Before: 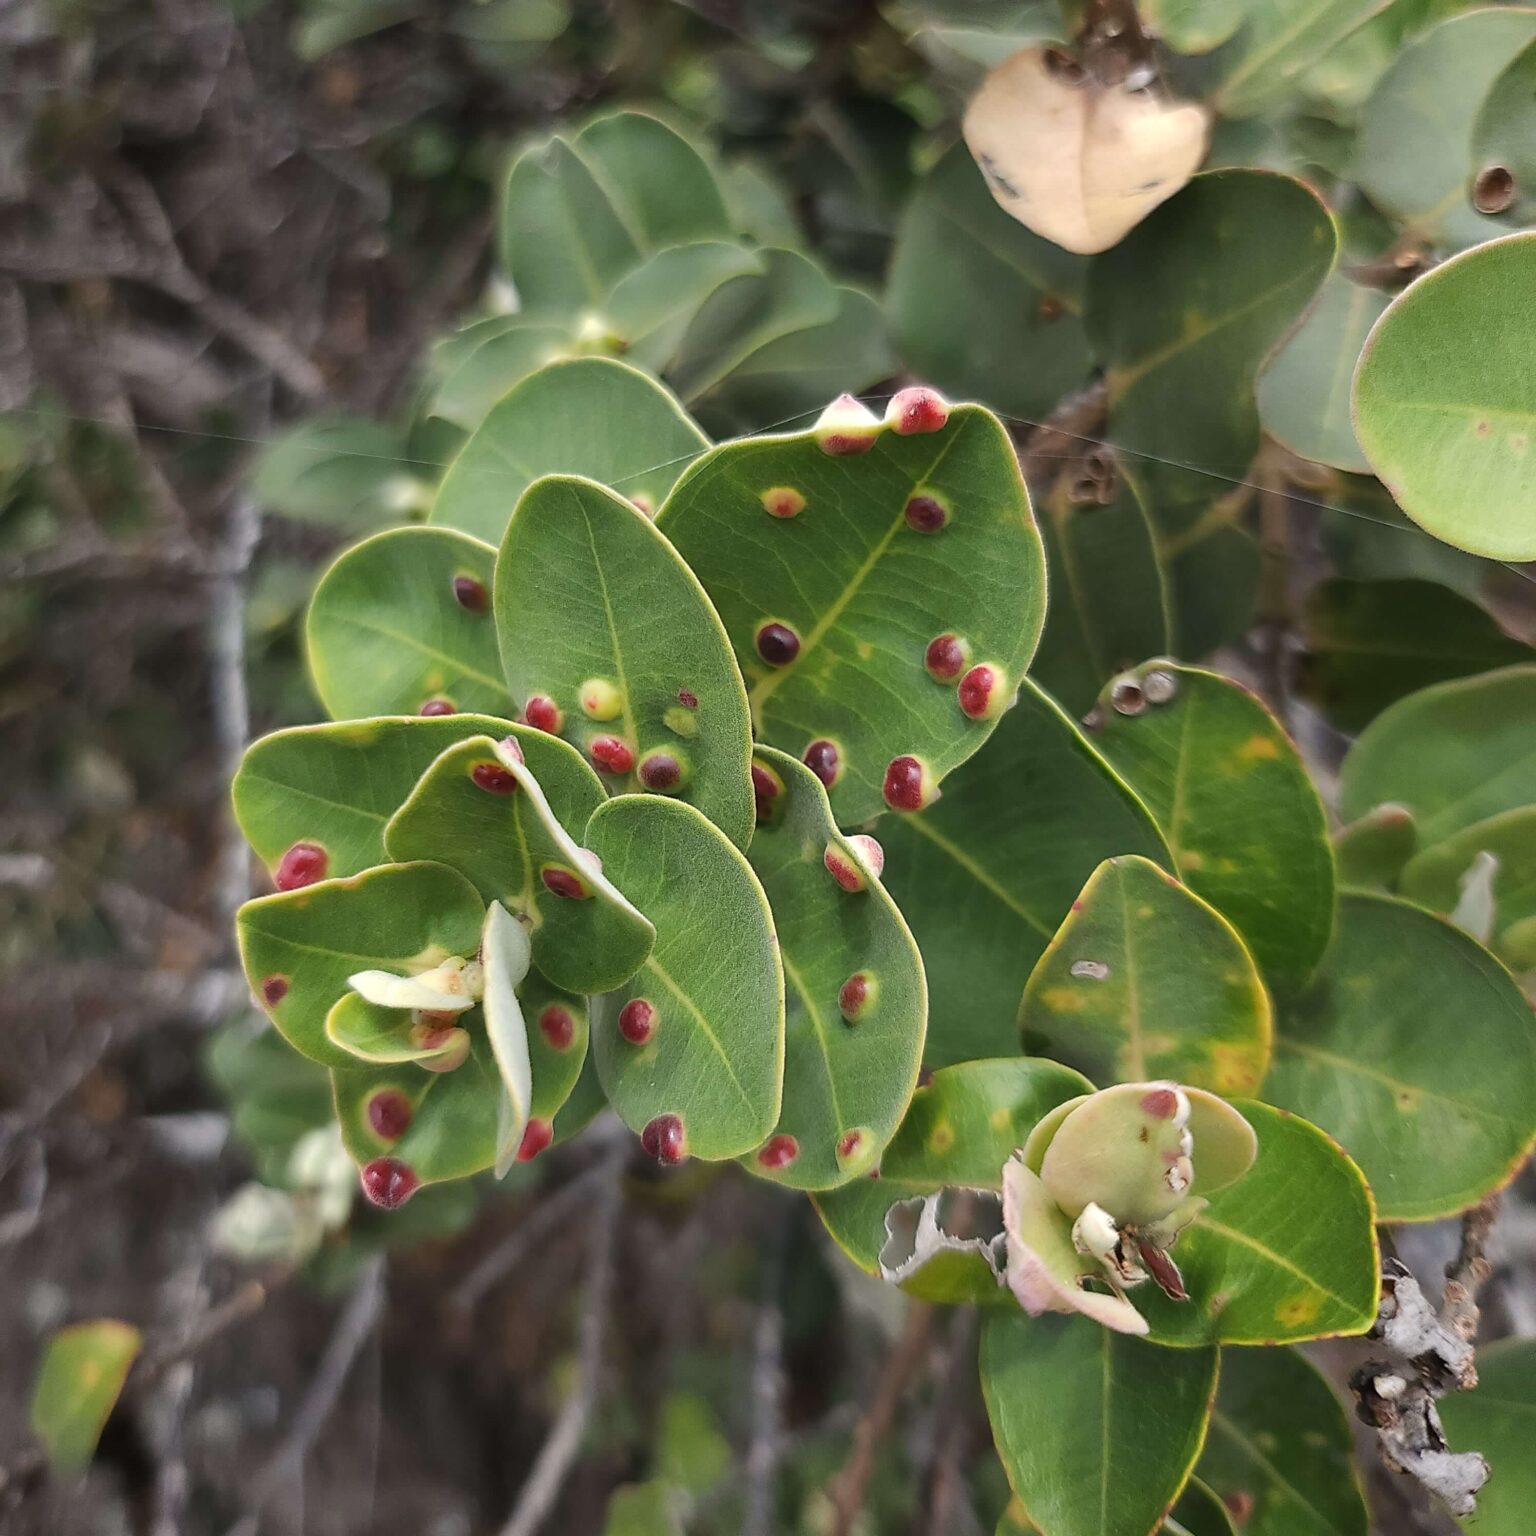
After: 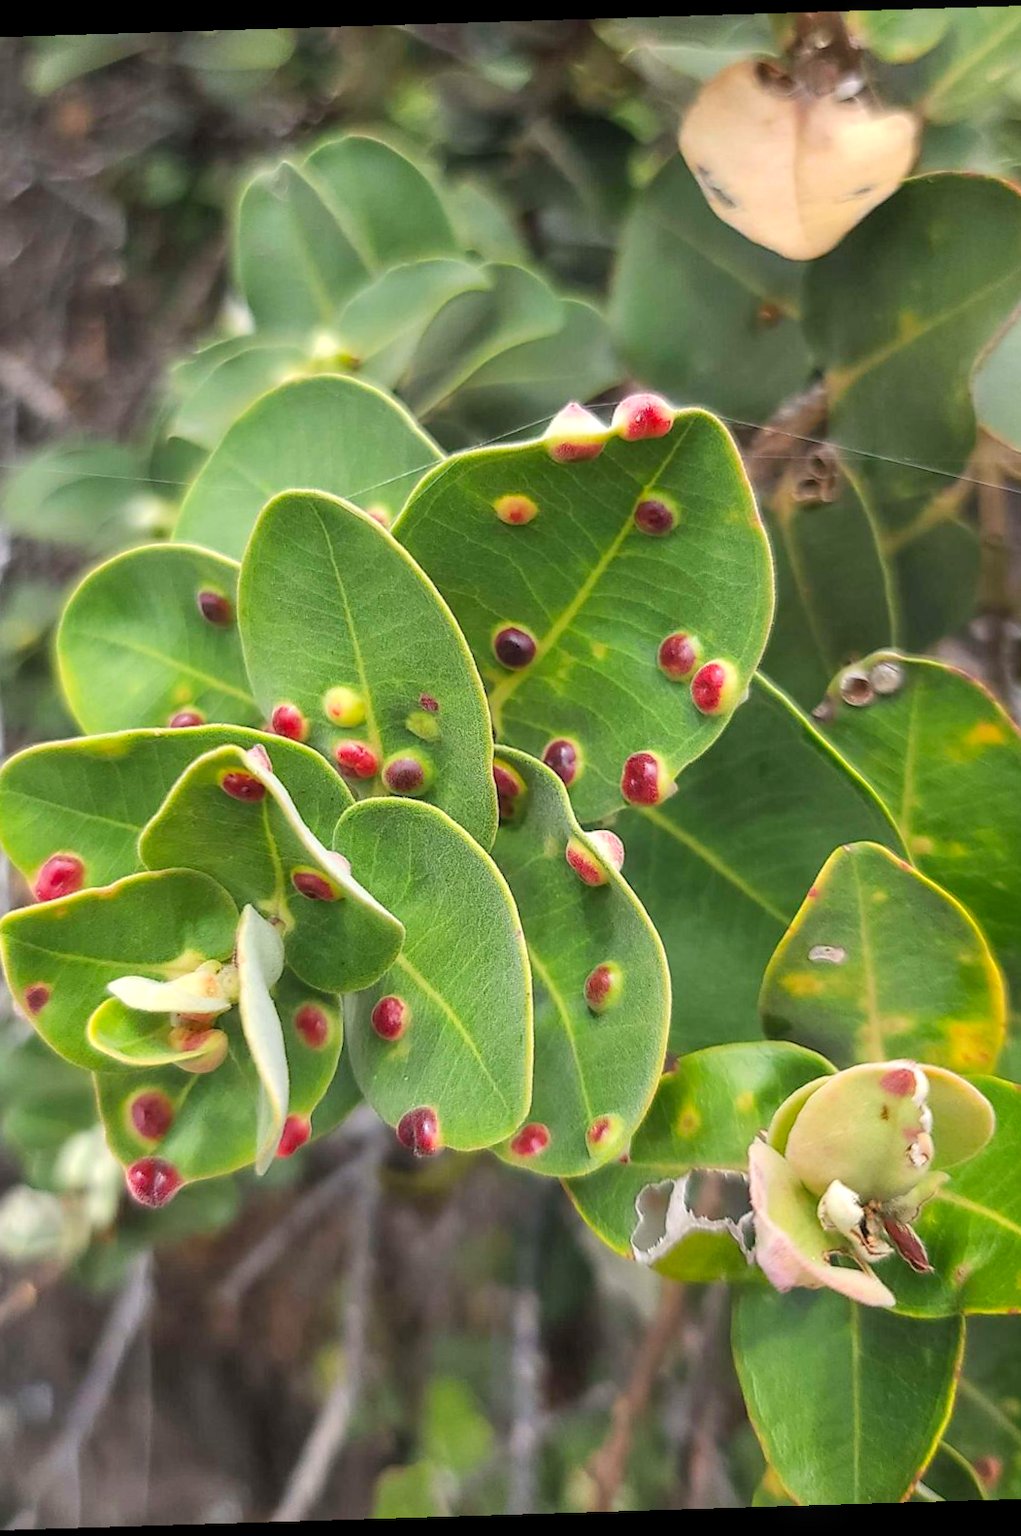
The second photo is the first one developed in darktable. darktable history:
contrast brightness saturation: contrast 0.07, brightness 0.18, saturation 0.4
local contrast: on, module defaults
rotate and perspective: rotation -1.75°, automatic cropping off
crop: left 16.899%, right 16.556%
